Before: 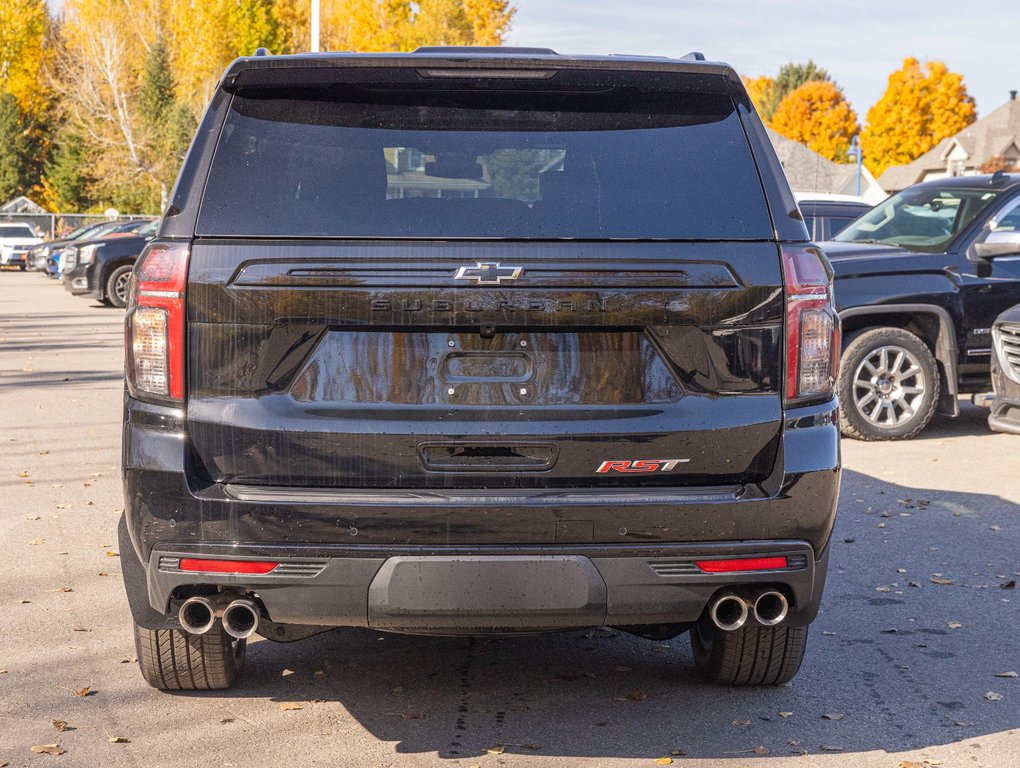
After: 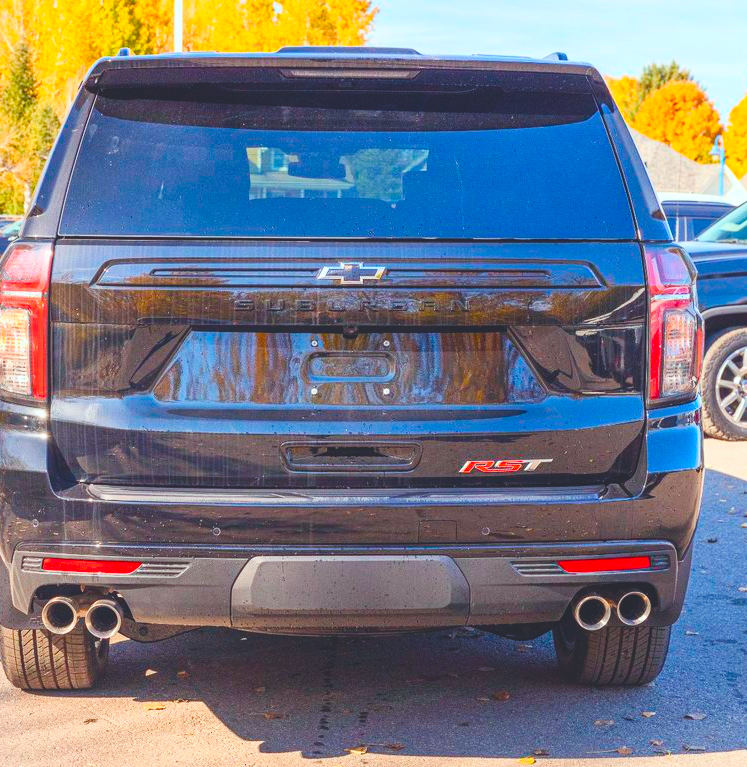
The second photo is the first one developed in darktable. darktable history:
crop: left 13.443%, right 13.31%
color balance rgb: shadows lift › chroma 3%, shadows lift › hue 280.8°, power › hue 330°, highlights gain › chroma 3%, highlights gain › hue 75.6°, global offset › luminance 1.5%, perceptual saturation grading › global saturation 20%, perceptual saturation grading › highlights -25%, perceptual saturation grading › shadows 50%, global vibrance 30%
contrast brightness saturation: contrast 0.2, brightness 0.2, saturation 0.8
color correction: highlights a* -12.64, highlights b* -18.1, saturation 0.7
